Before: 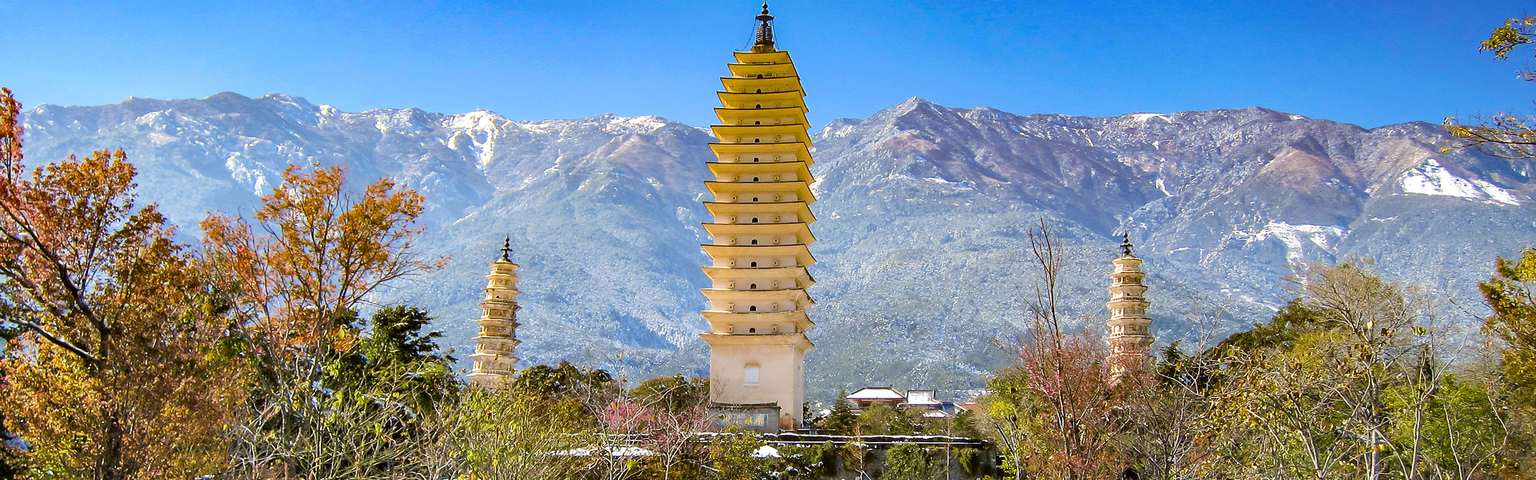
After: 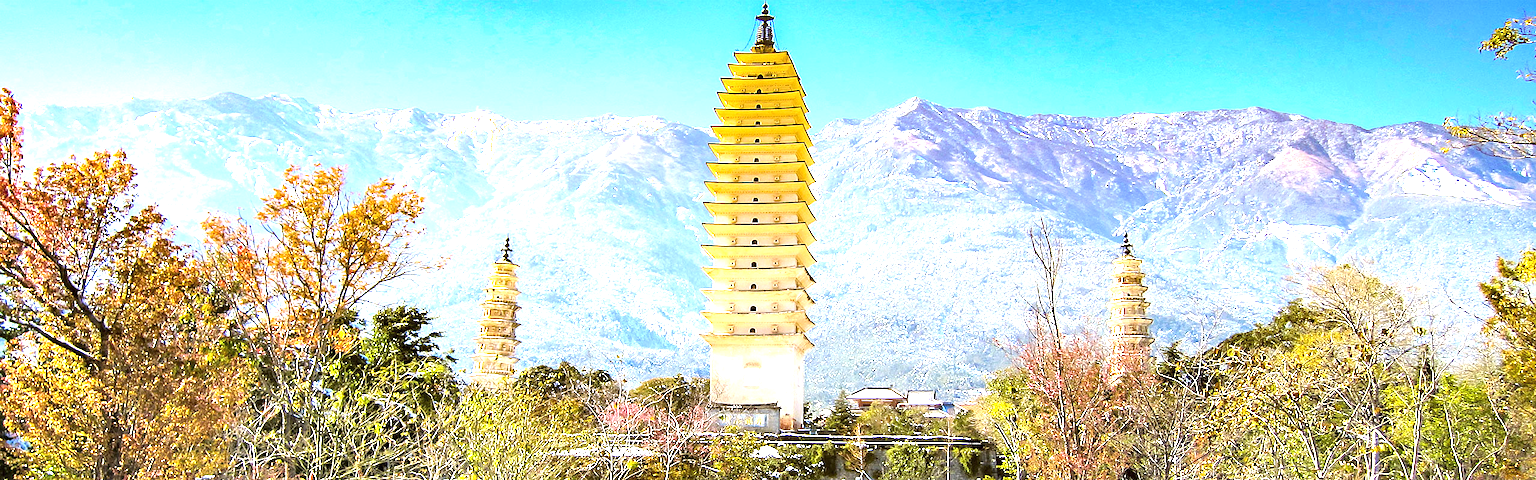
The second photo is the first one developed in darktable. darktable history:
exposure: black level correction 0, exposure 1.5 EV, compensate exposure bias true, compensate highlight preservation false
sharpen: amount 0.2
